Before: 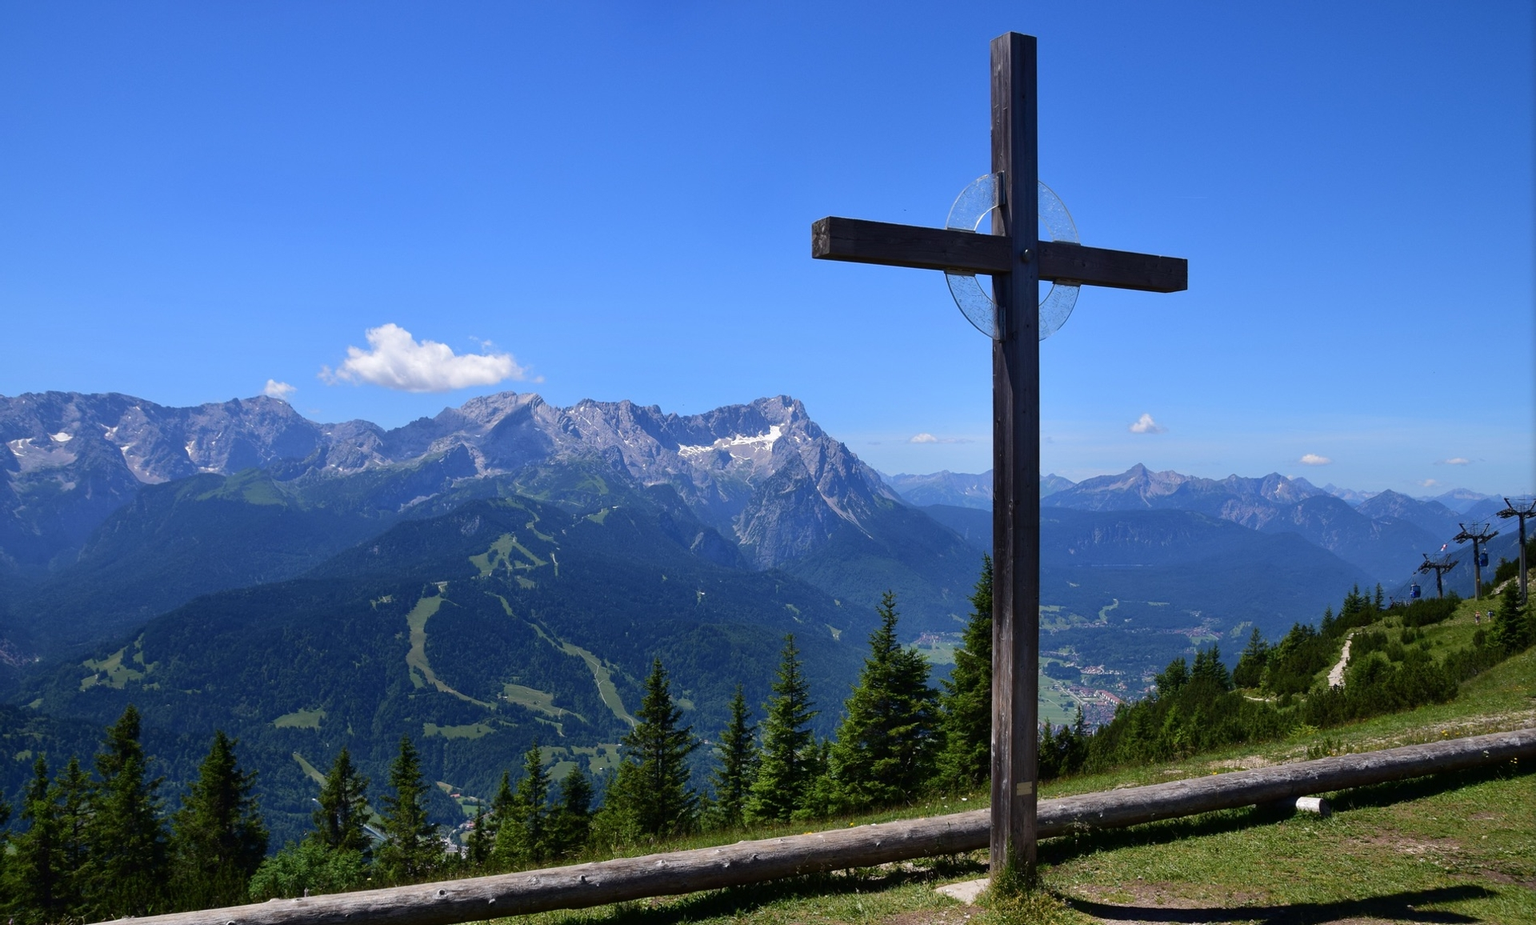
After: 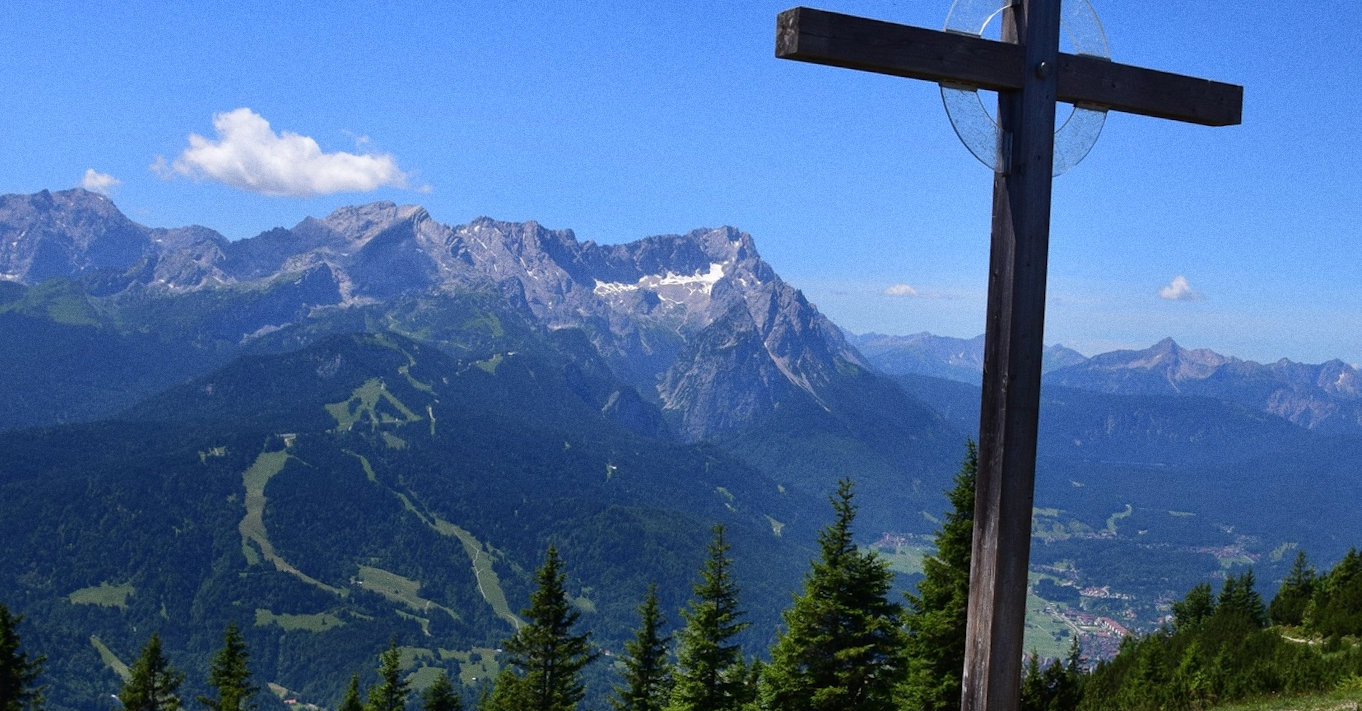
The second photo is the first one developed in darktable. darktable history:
crop and rotate: angle -3.37°, left 9.79%, top 20.73%, right 12.42%, bottom 11.82%
grain: on, module defaults
